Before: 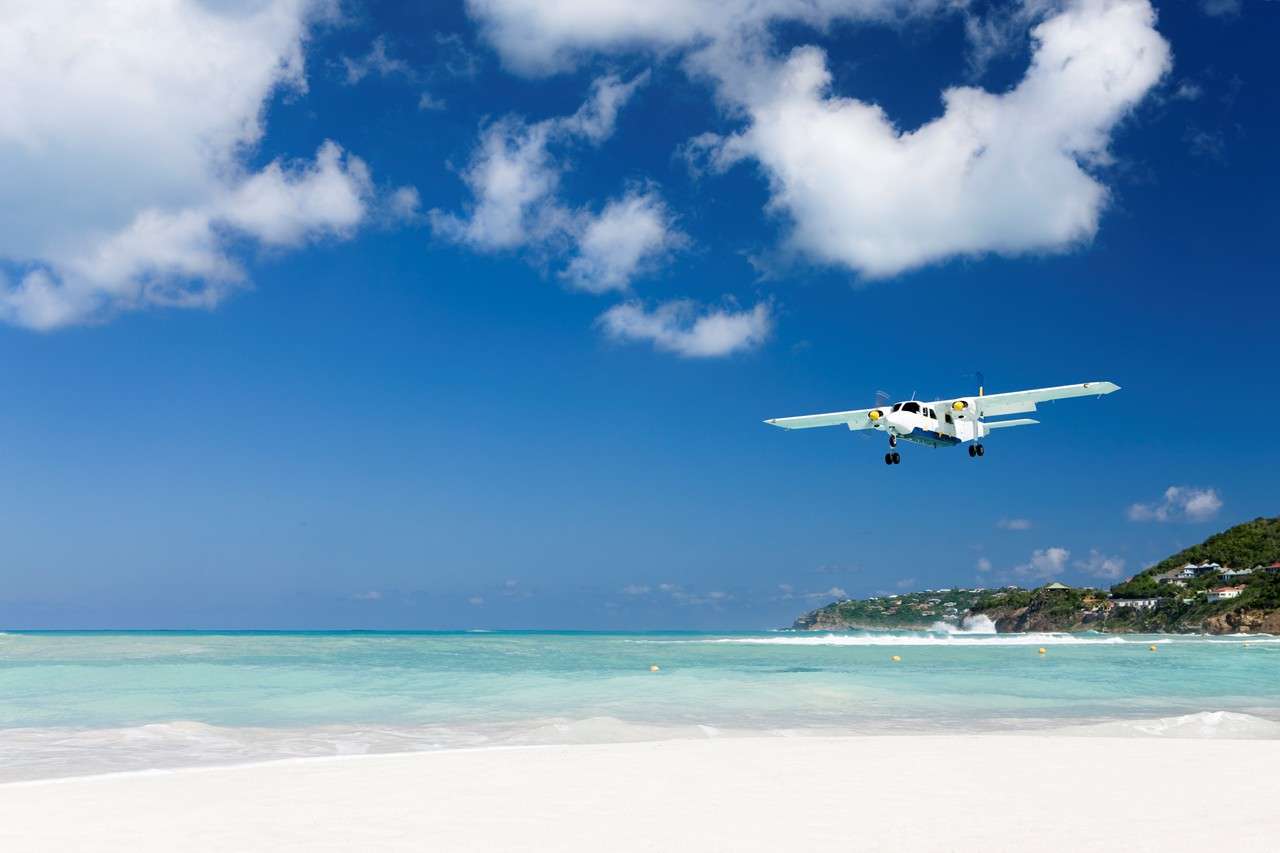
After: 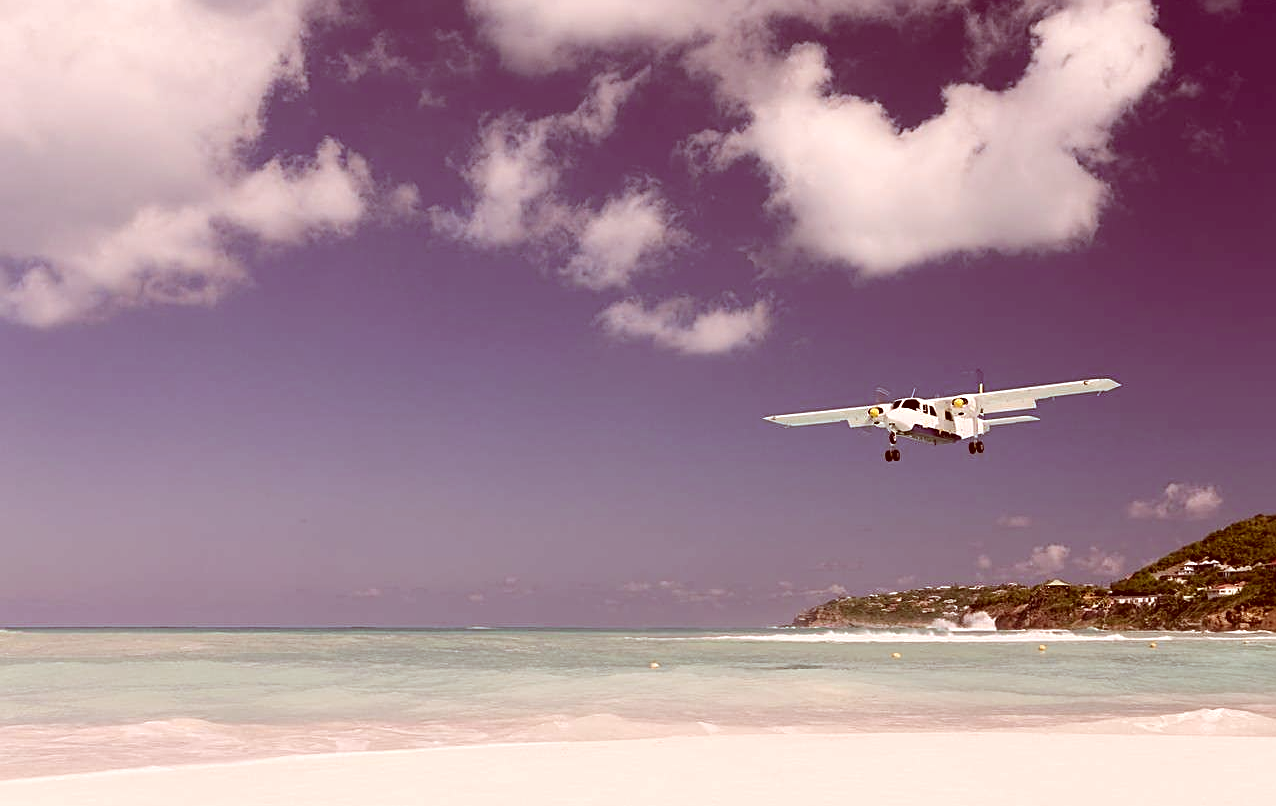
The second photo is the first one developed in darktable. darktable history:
crop: top 0.442%, right 0.263%, bottom 5.032%
sharpen: amount 0.496
color correction: highlights a* 9.49, highlights b* 8.92, shadows a* 39.51, shadows b* 39.58, saturation 0.781
